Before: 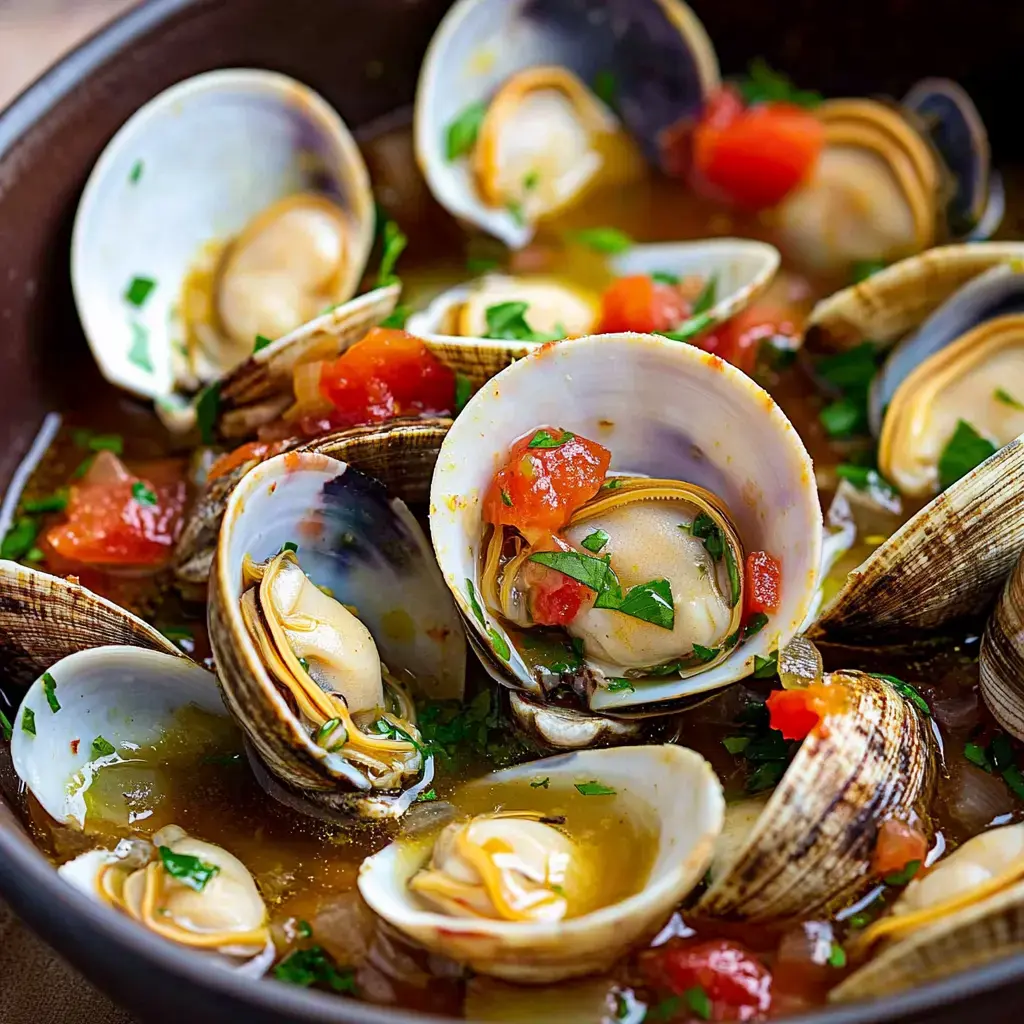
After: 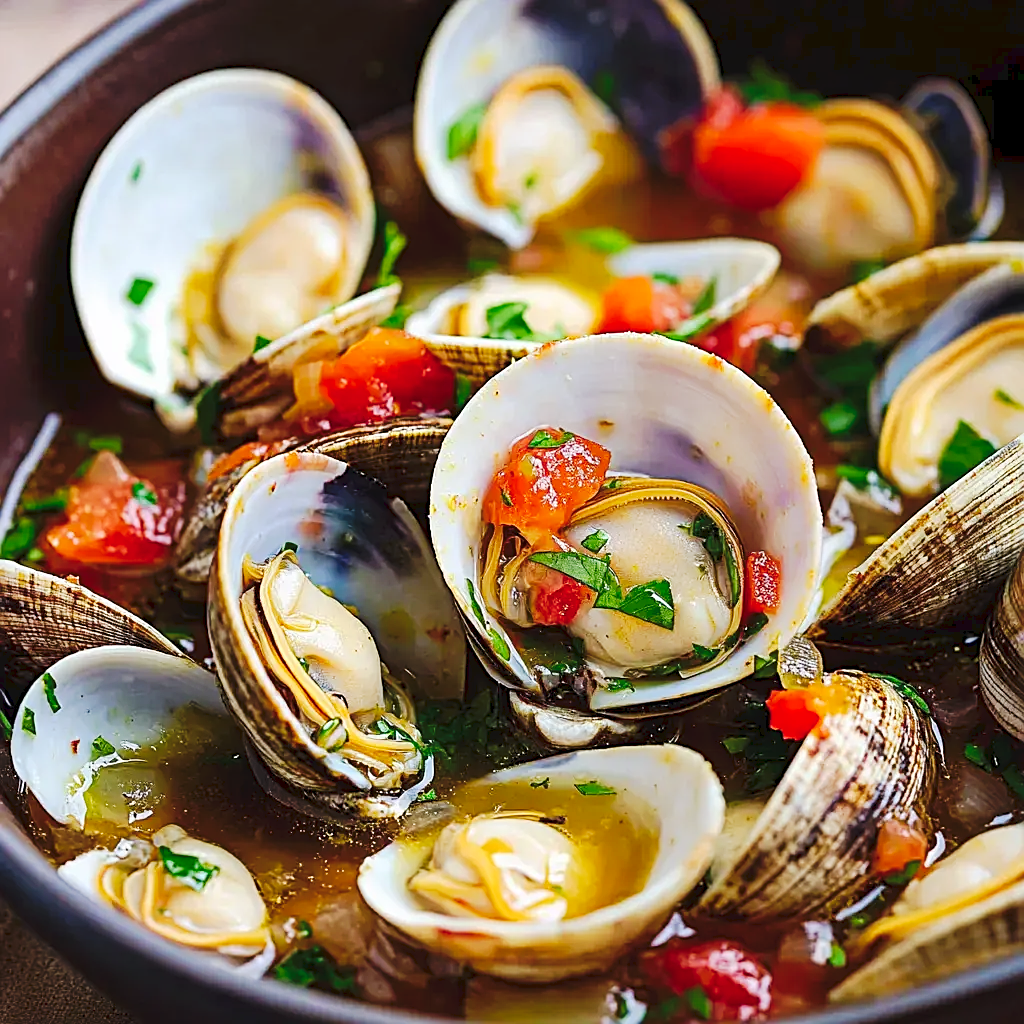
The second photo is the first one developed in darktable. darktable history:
tone curve: curves: ch0 [(0, 0) (0.003, 0.049) (0.011, 0.052) (0.025, 0.061) (0.044, 0.08) (0.069, 0.101) (0.1, 0.119) (0.136, 0.139) (0.177, 0.172) (0.224, 0.222) (0.277, 0.292) (0.335, 0.367) (0.399, 0.444) (0.468, 0.538) (0.543, 0.623) (0.623, 0.713) (0.709, 0.784) (0.801, 0.844) (0.898, 0.916) (1, 1)], preserve colors none
sharpen: on, module defaults
